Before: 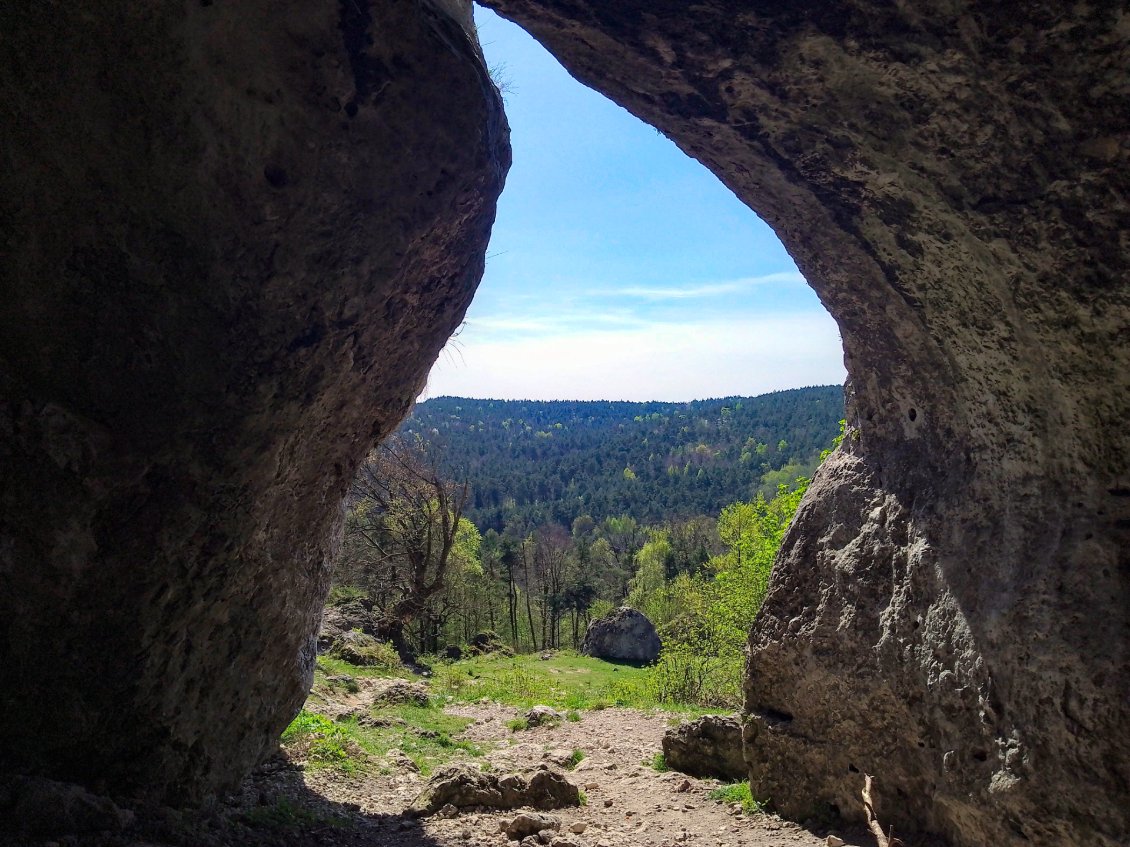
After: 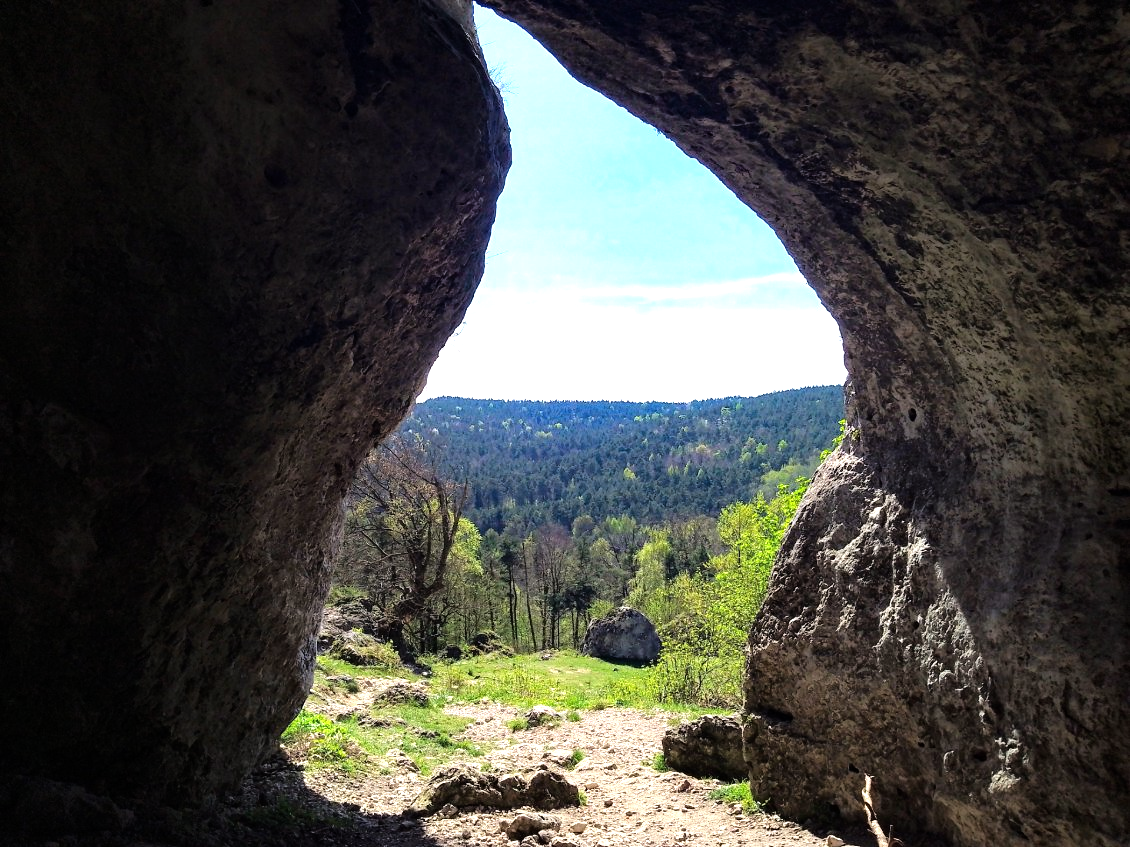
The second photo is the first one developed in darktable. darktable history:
tone equalizer: -8 EV -1.05 EV, -7 EV -1.04 EV, -6 EV -0.86 EV, -5 EV -0.581 EV, -3 EV 0.583 EV, -2 EV 0.878 EV, -1 EV 0.991 EV, +0 EV 1.06 EV
